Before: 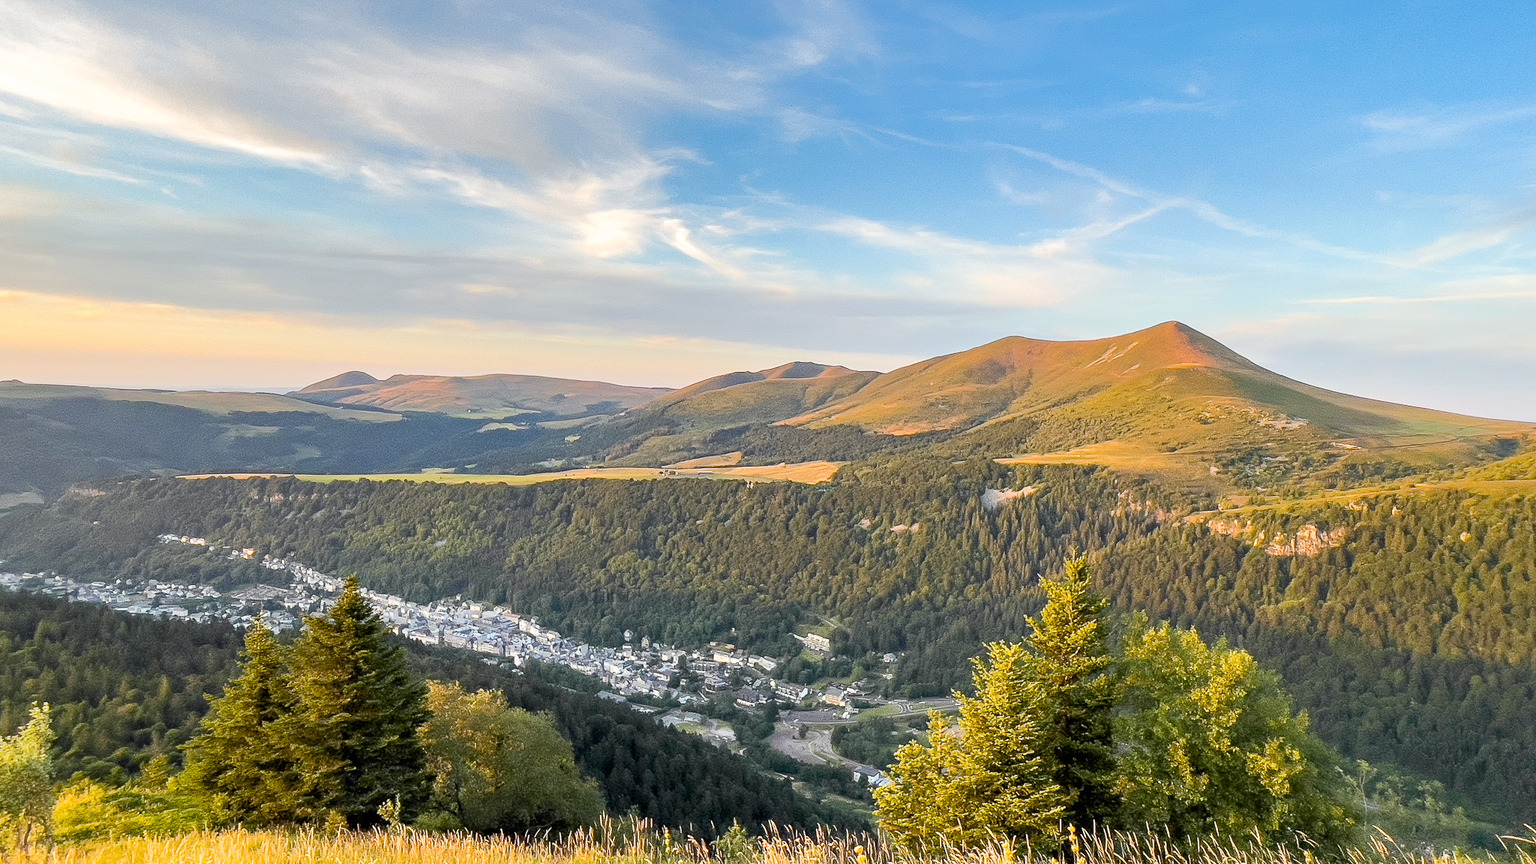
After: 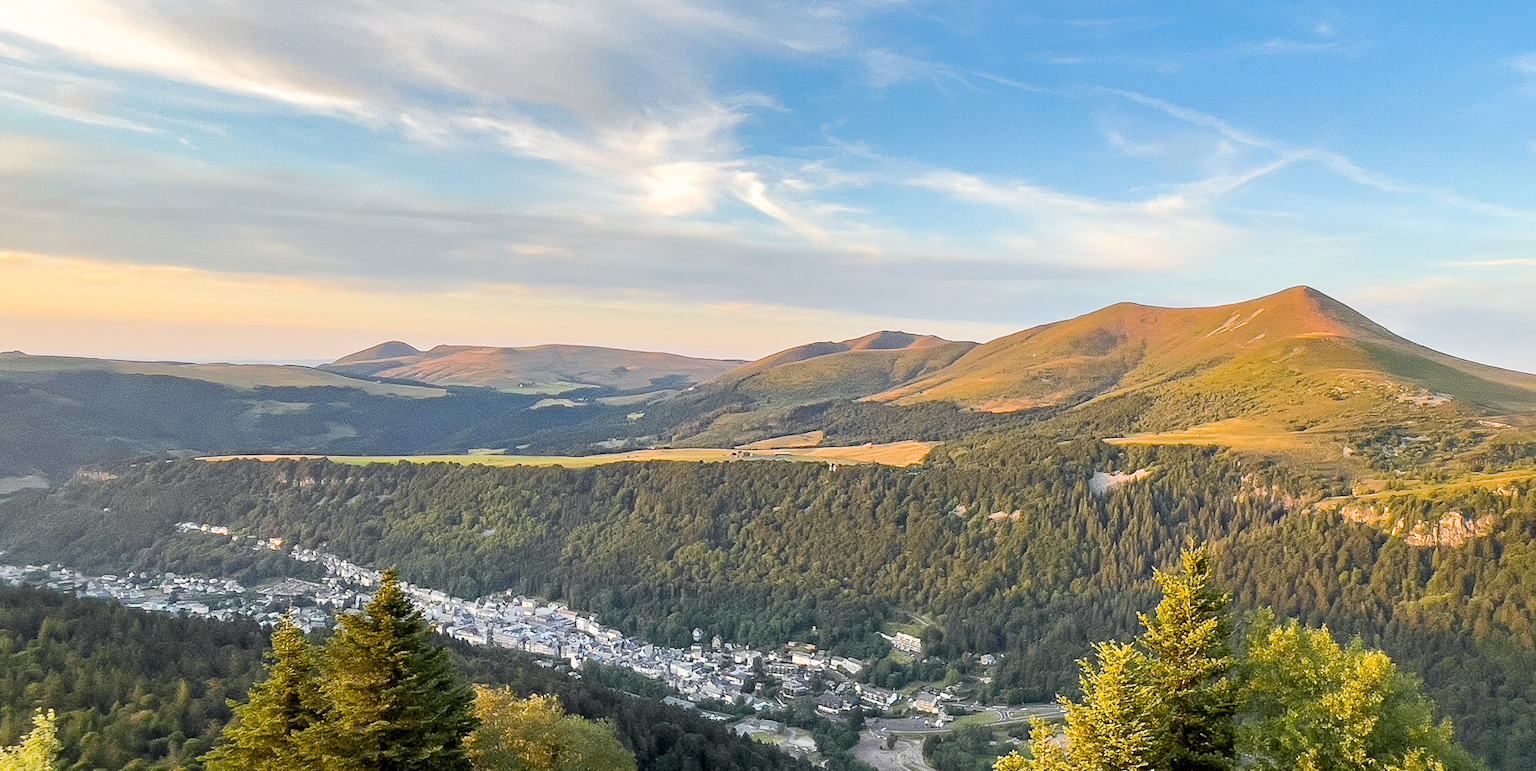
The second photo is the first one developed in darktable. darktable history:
crop: top 7.429%, right 9.875%, bottom 12.089%
